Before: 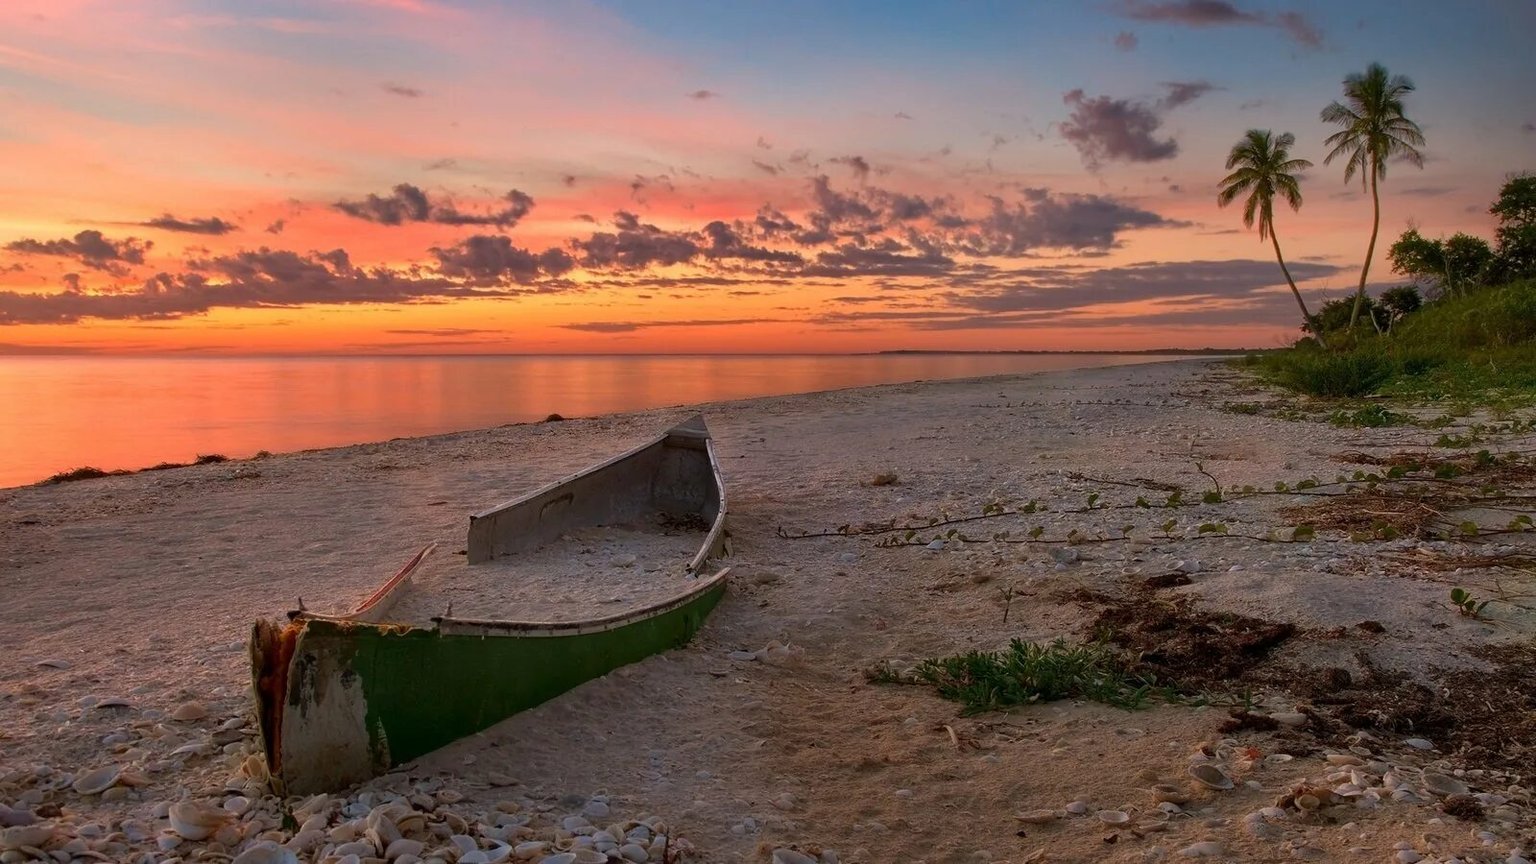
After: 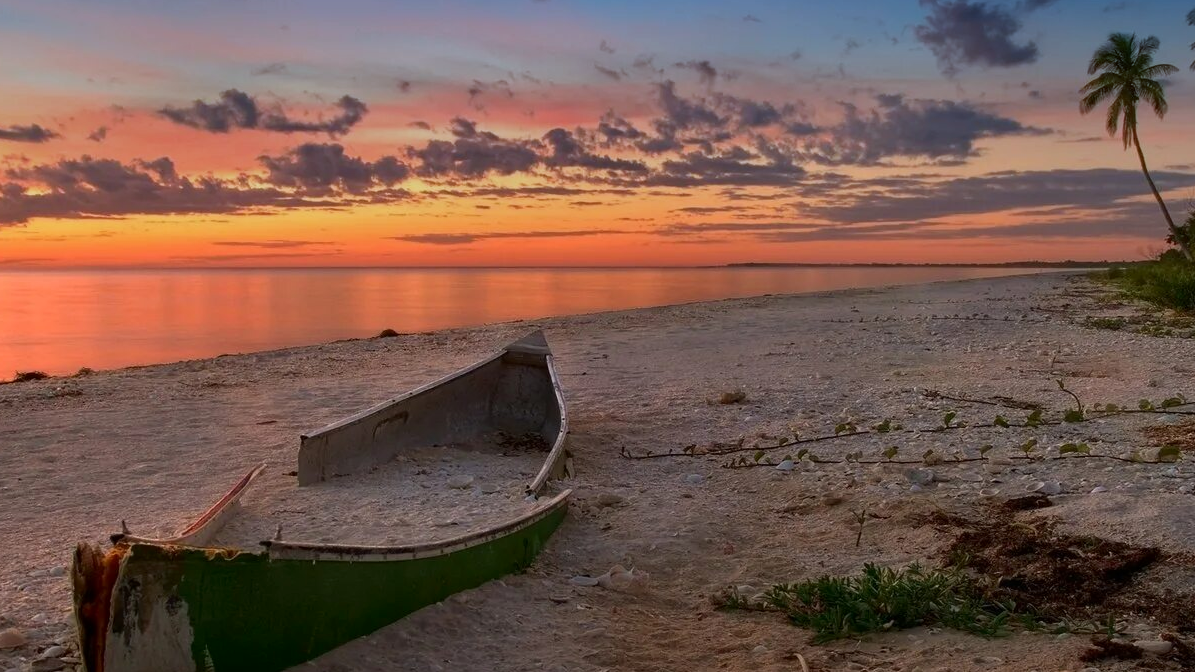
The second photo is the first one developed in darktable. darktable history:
crop and rotate: left 11.831%, top 11.346%, right 13.429%, bottom 13.899%
shadows and highlights: shadows -30, highlights 30
graduated density: density 2.02 EV, hardness 44%, rotation 0.374°, offset 8.21, hue 208.8°, saturation 97%
